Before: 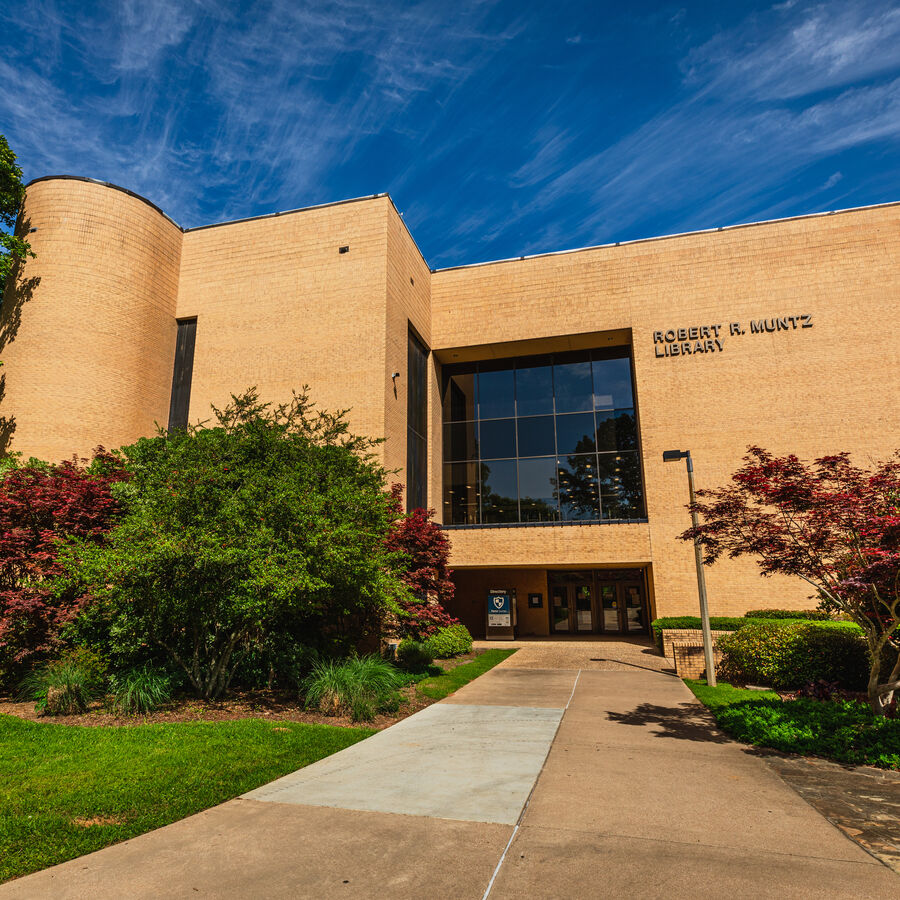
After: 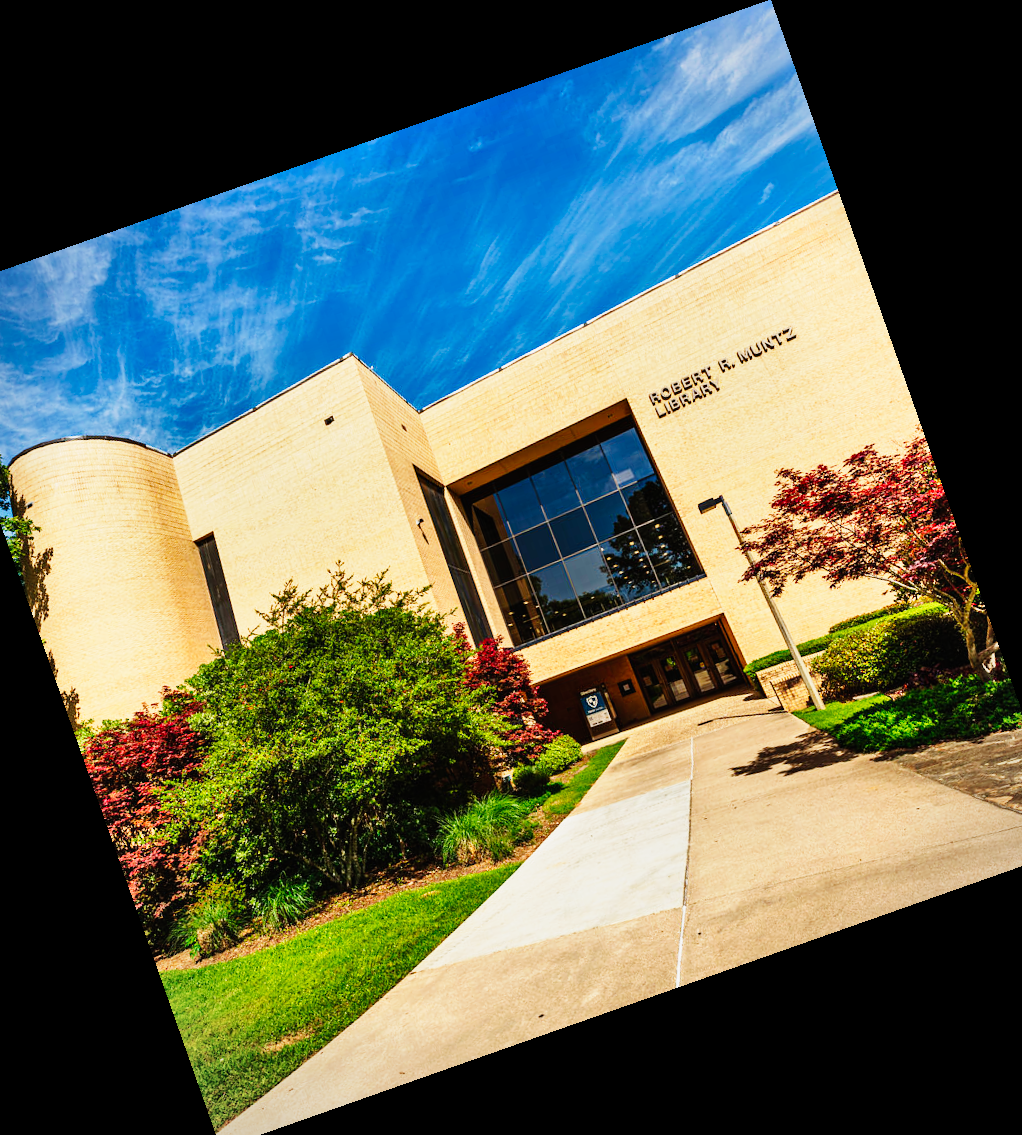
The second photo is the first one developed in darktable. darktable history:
shadows and highlights: white point adjustment 0.1, highlights -70, soften with gaussian
base curve: curves: ch0 [(0, 0) (0, 0.001) (0.001, 0.001) (0.004, 0.002) (0.007, 0.004) (0.015, 0.013) (0.033, 0.045) (0.052, 0.096) (0.075, 0.17) (0.099, 0.241) (0.163, 0.42) (0.219, 0.55) (0.259, 0.616) (0.327, 0.722) (0.365, 0.765) (0.522, 0.873) (0.547, 0.881) (0.689, 0.919) (0.826, 0.952) (1, 1)], preserve colors none
crop and rotate: angle 19.43°, left 6.812%, right 4.125%, bottom 1.087%
vignetting: fall-off radius 60.92%
